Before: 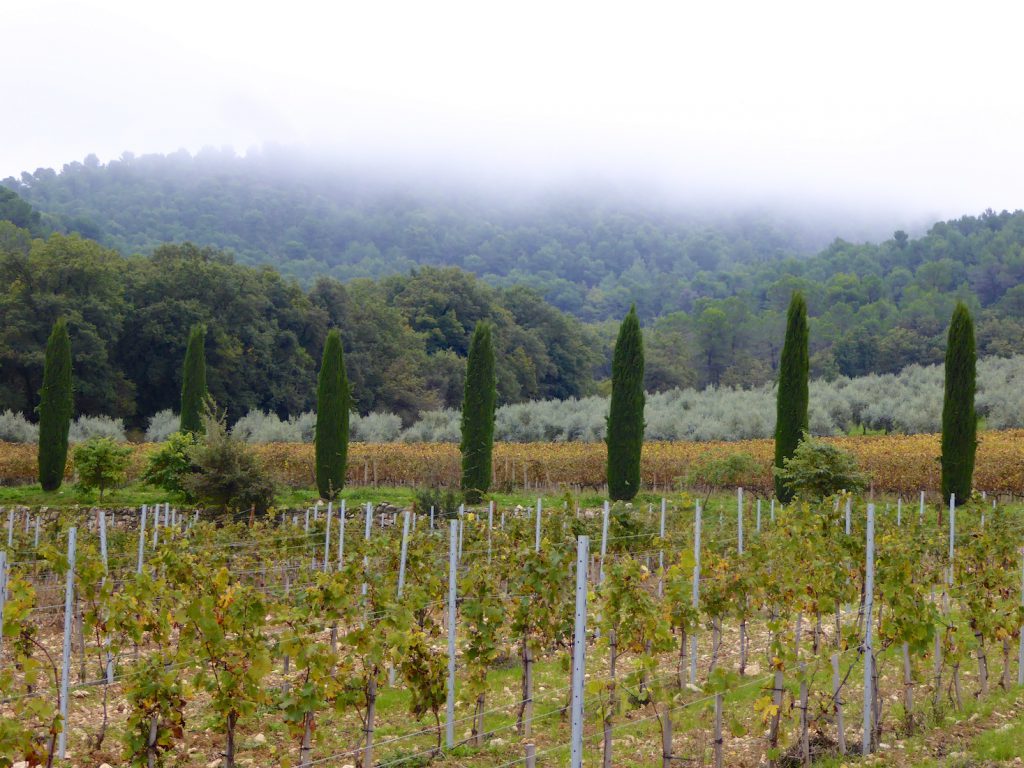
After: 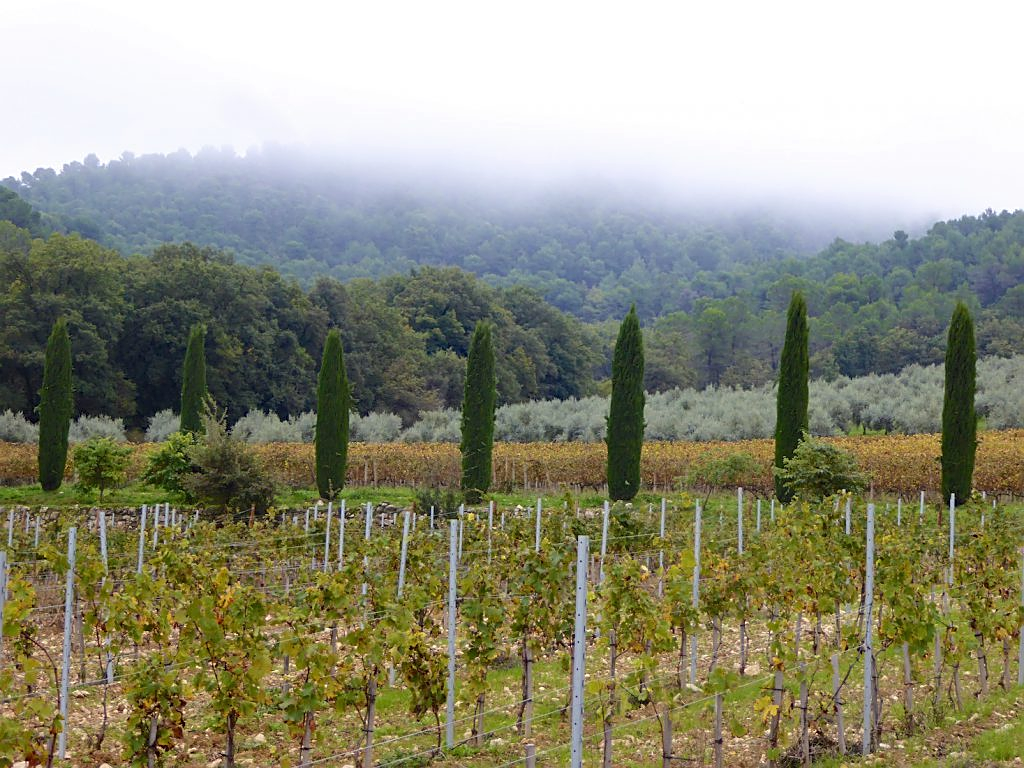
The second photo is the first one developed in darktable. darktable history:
sharpen: on, module defaults
shadows and highlights: radius 125.46, shadows 21.19, highlights -21.19, low approximation 0.01
